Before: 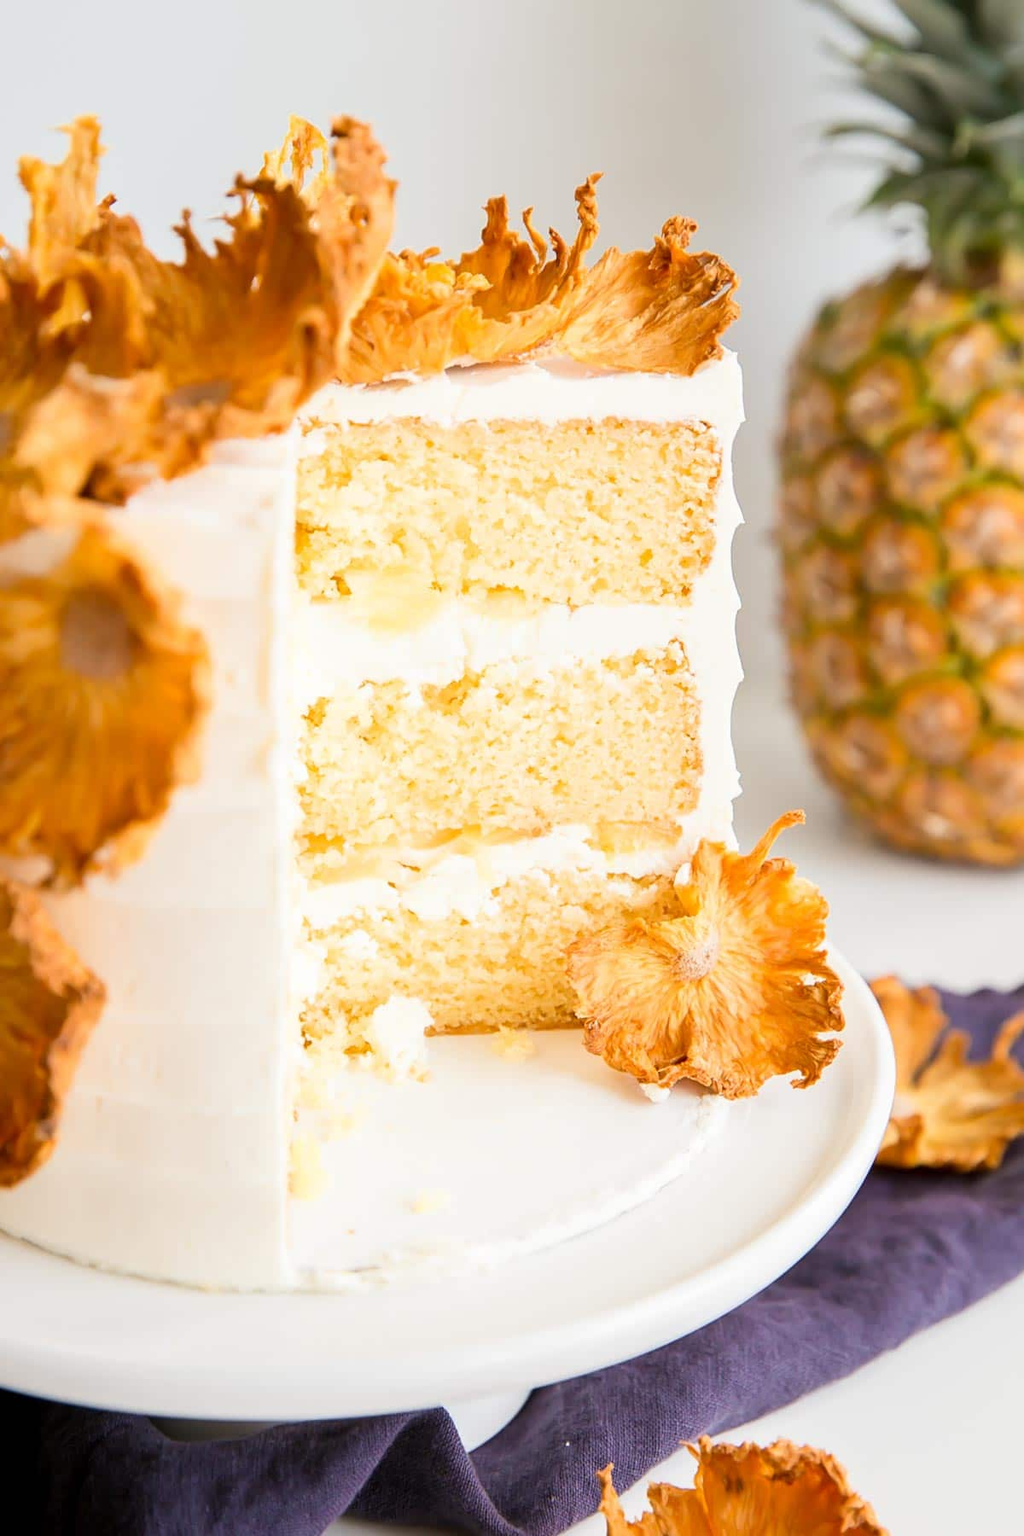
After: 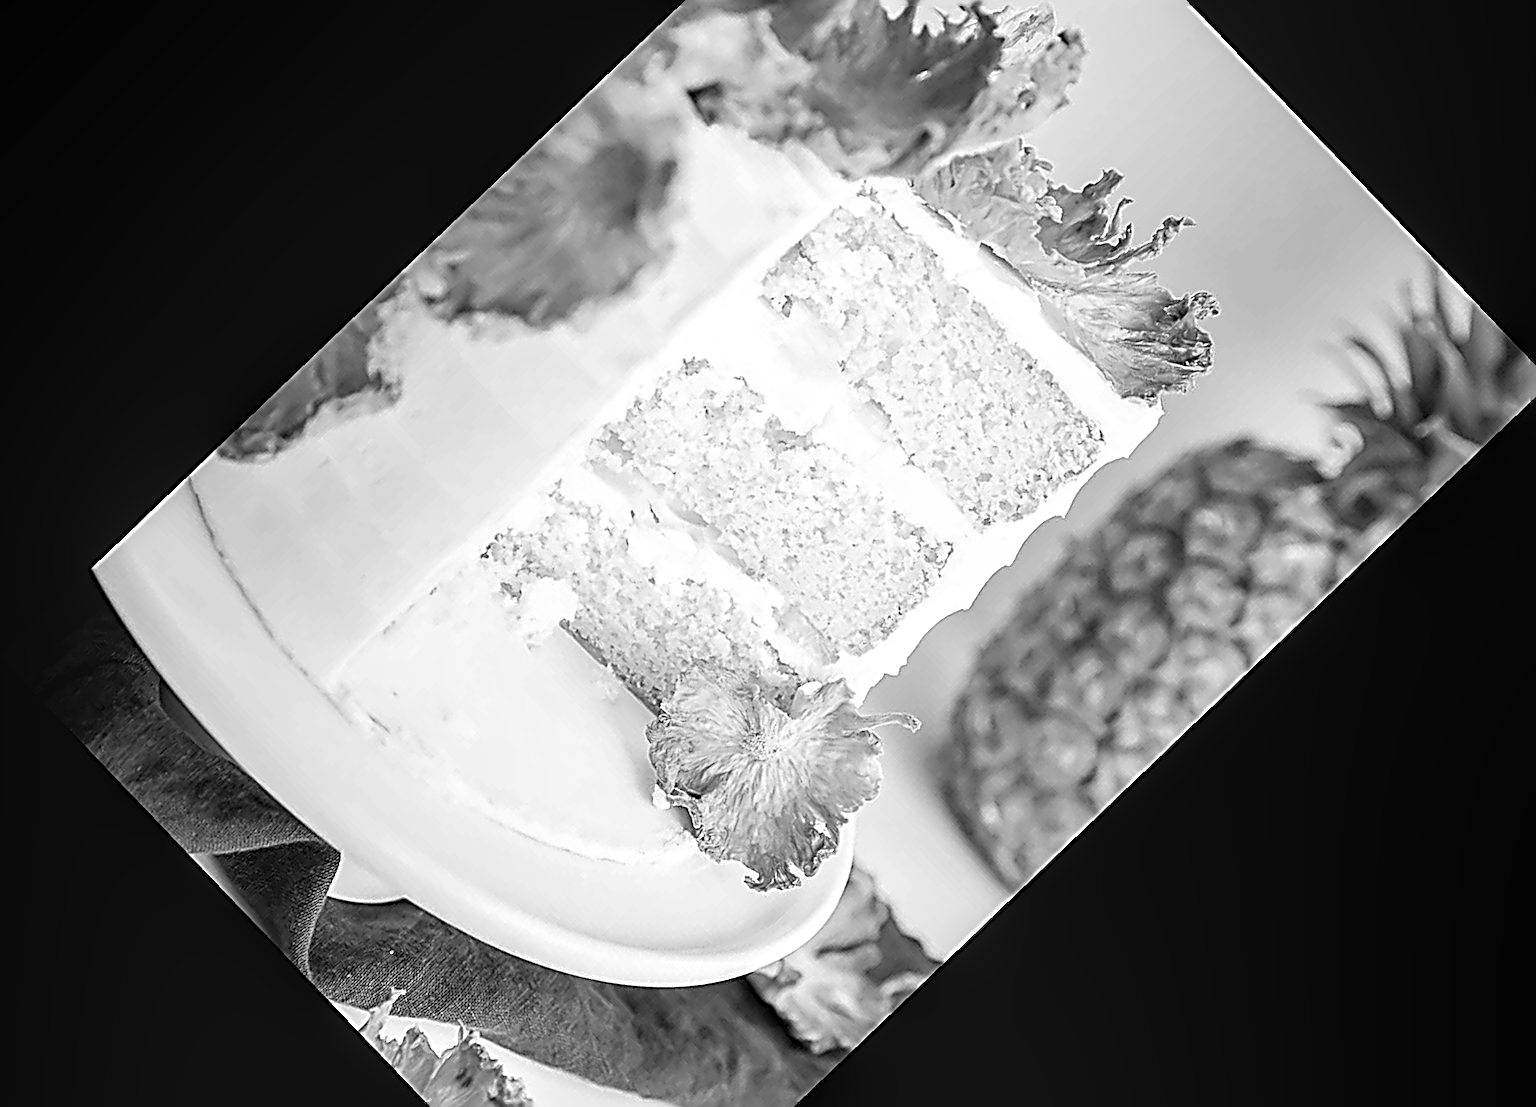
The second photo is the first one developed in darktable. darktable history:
local contrast: detail 130%
monochrome: a 32, b 64, size 2.3
crop and rotate: angle -46.26°, top 16.234%, right 0.912%, bottom 11.704%
sharpen: radius 3.158, amount 1.731
white balance: red 1.188, blue 1.11
